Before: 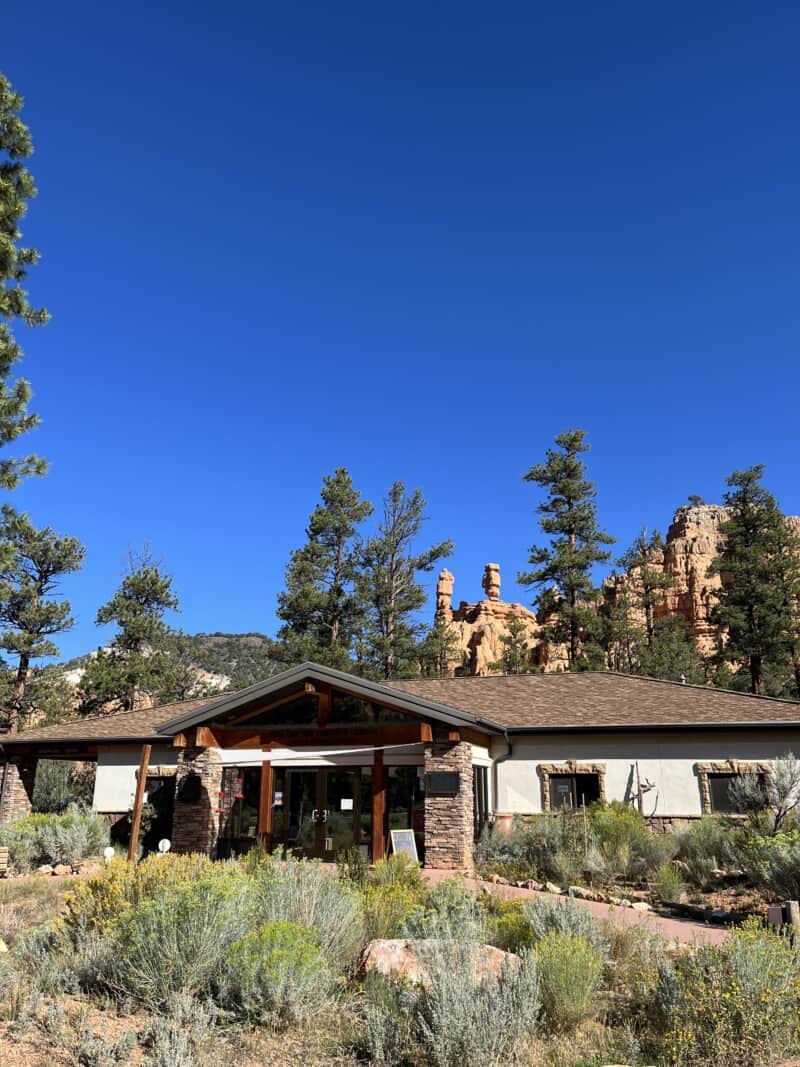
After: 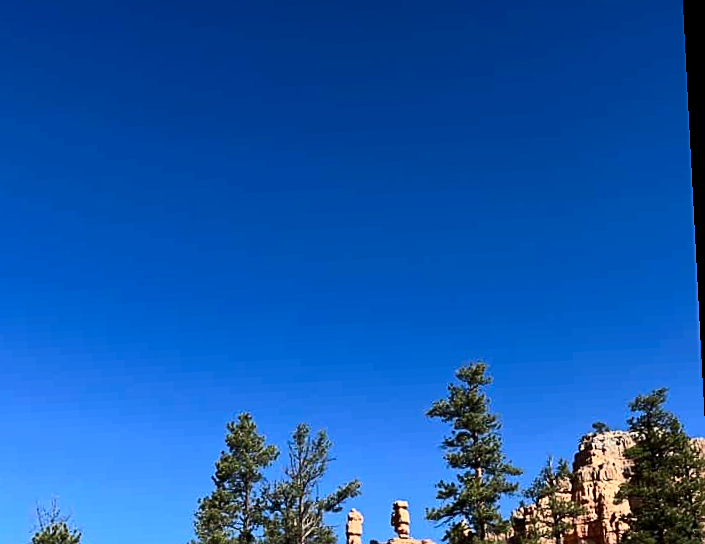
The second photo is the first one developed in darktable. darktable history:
crop and rotate: left 11.812%, bottom 42.776%
contrast brightness saturation: contrast 0.28
rotate and perspective: rotation -3°, crop left 0.031, crop right 0.968, crop top 0.07, crop bottom 0.93
sharpen: on, module defaults
